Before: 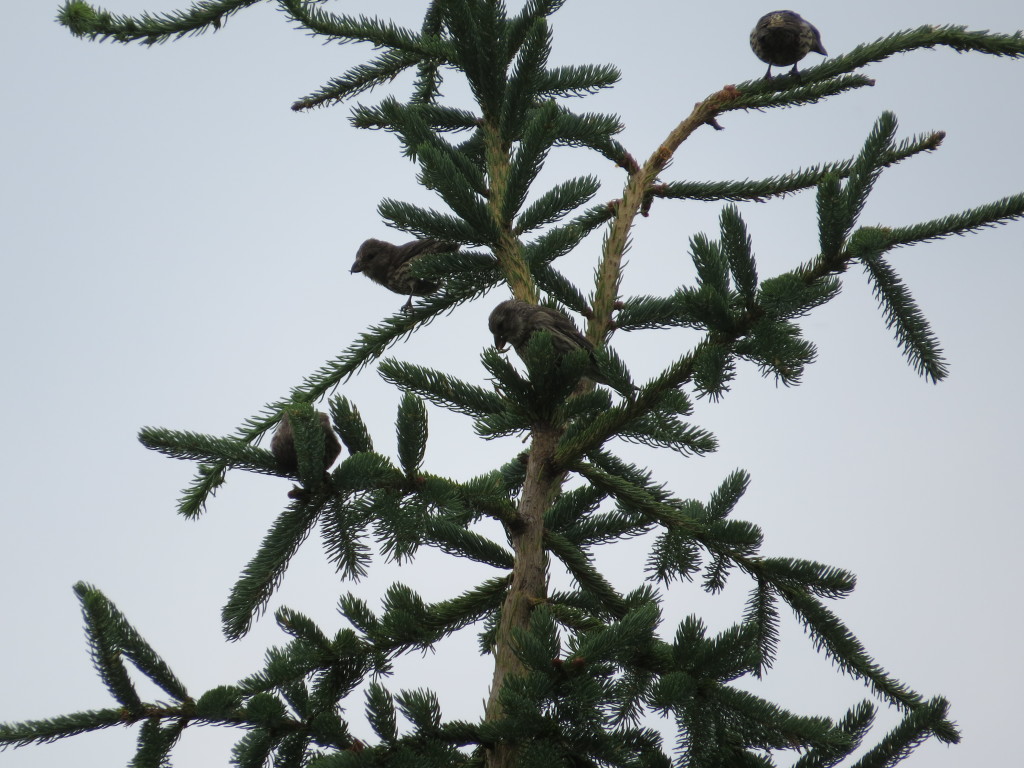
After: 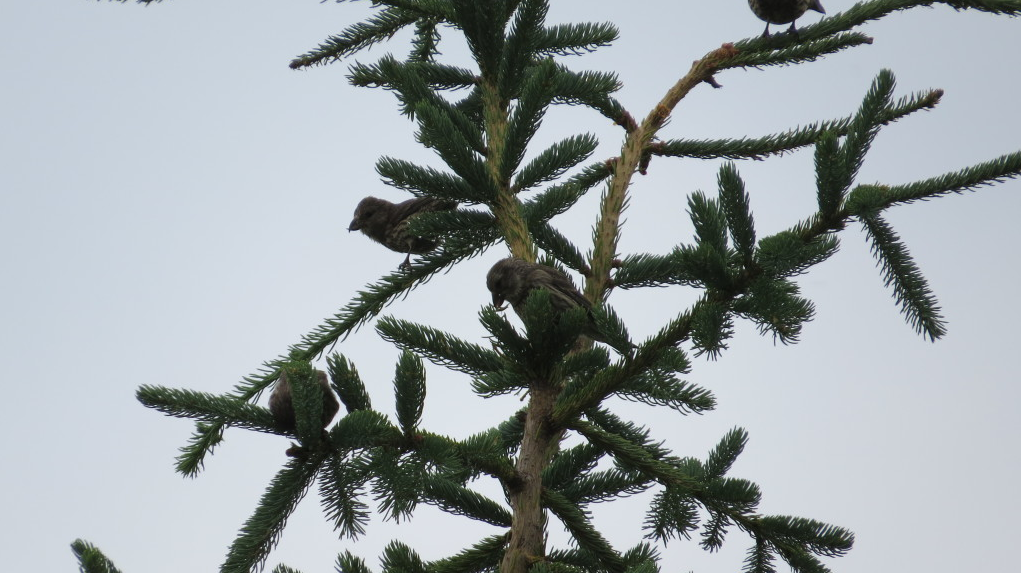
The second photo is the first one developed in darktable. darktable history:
crop: left 0.275%, top 5.532%, bottom 19.736%
